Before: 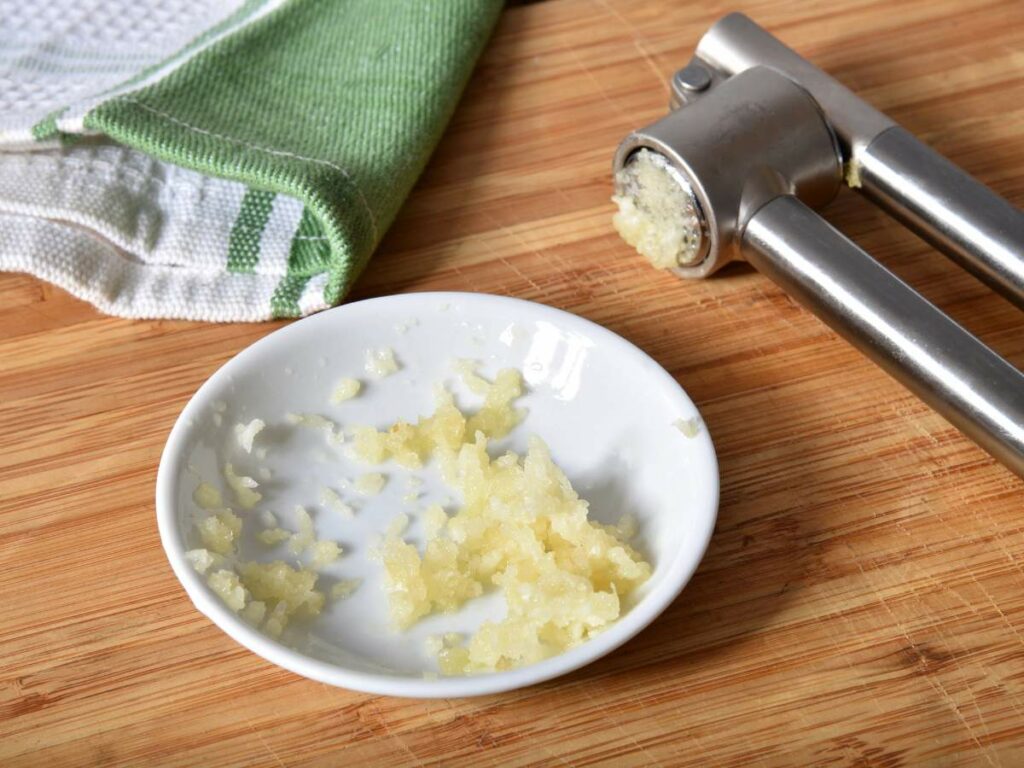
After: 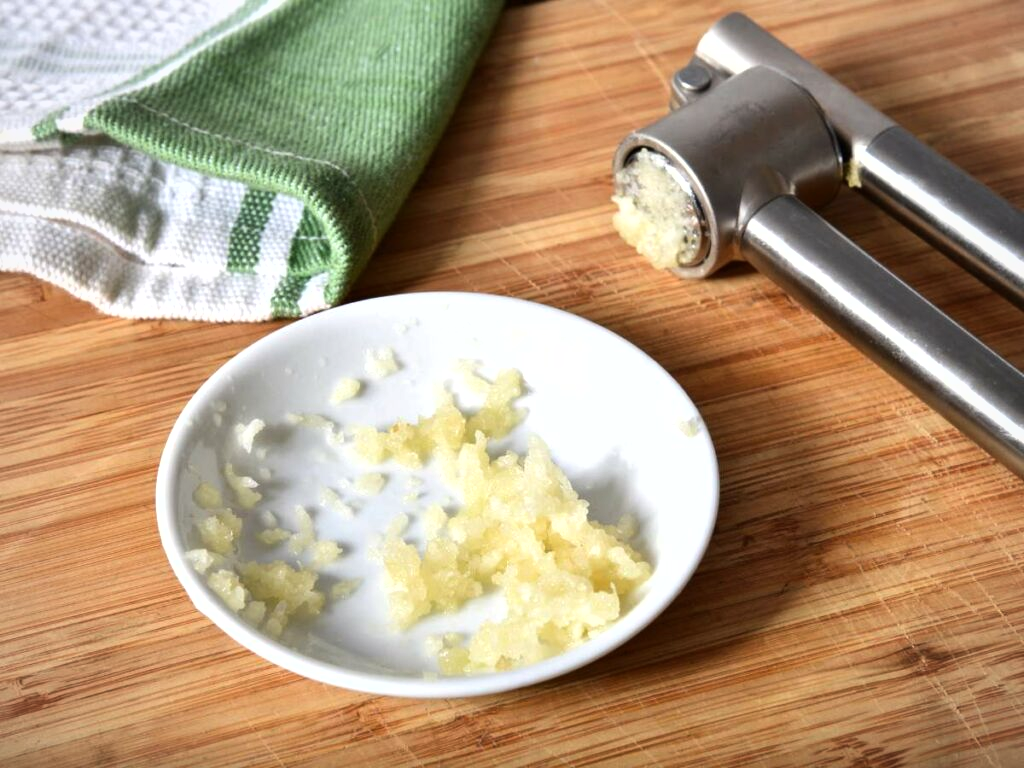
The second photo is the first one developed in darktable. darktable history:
shadows and highlights: shadows 37.48, highlights -27.5, soften with gaussian
tone equalizer: -8 EV -0.444 EV, -7 EV -0.372 EV, -6 EV -0.361 EV, -5 EV -0.207 EV, -3 EV 0.227 EV, -2 EV 0.332 EV, -1 EV 0.38 EV, +0 EV 0.407 EV, edges refinement/feathering 500, mask exposure compensation -1.57 EV, preserve details no
vignetting: fall-off radius 60.97%, brightness -0.178, saturation -0.306, unbound false
